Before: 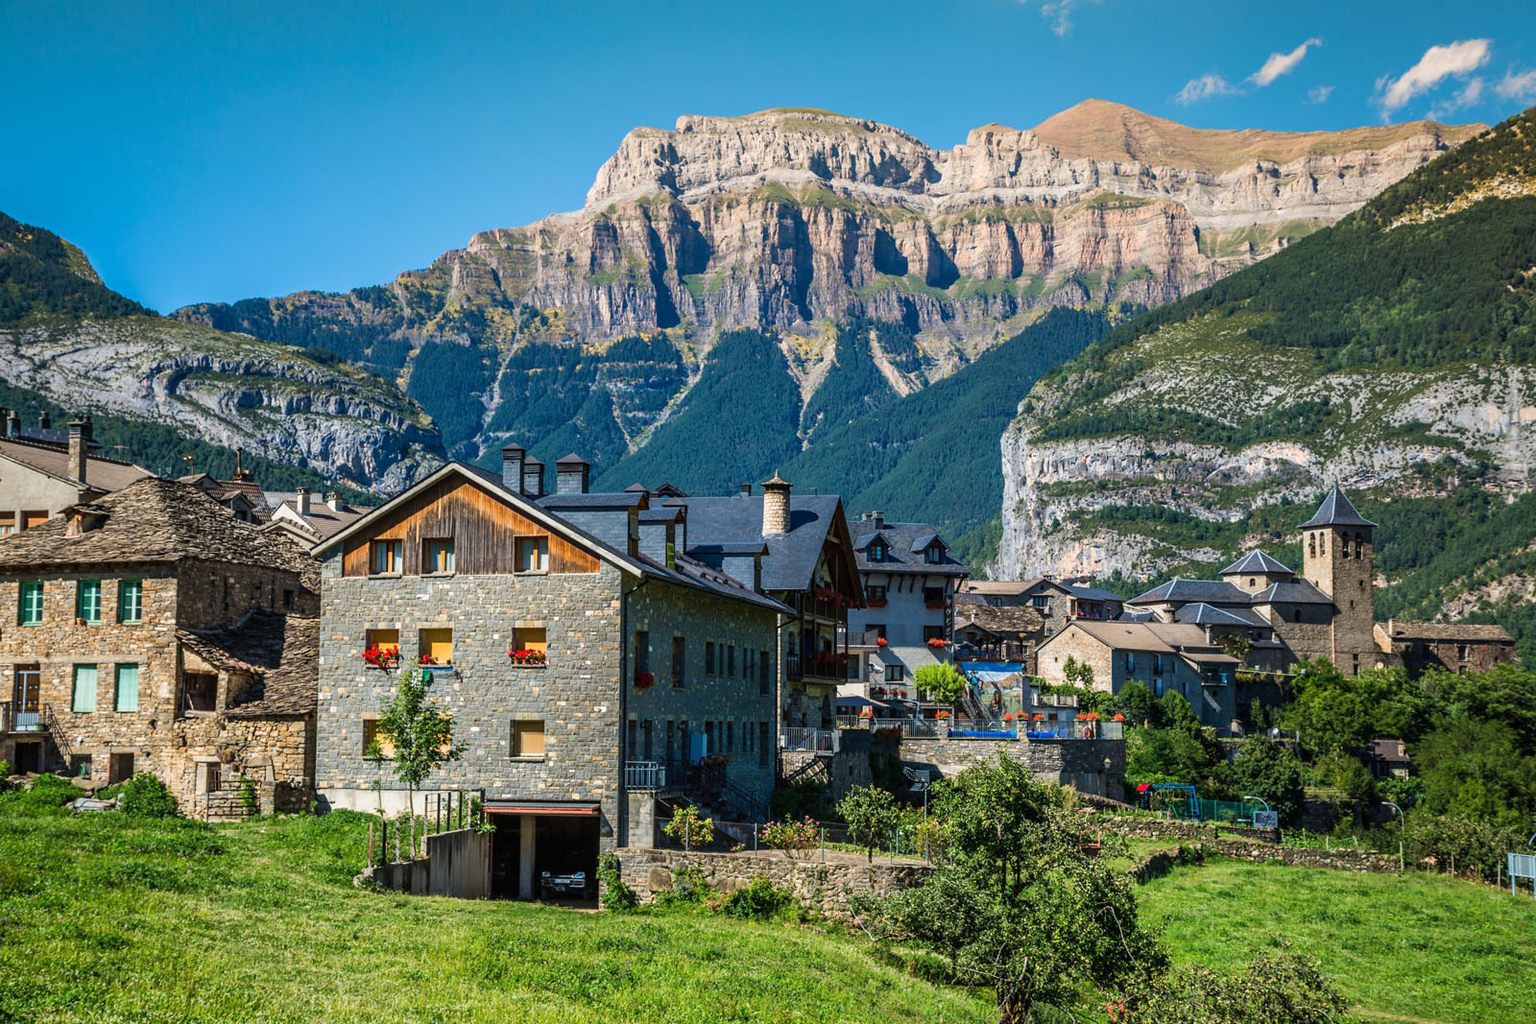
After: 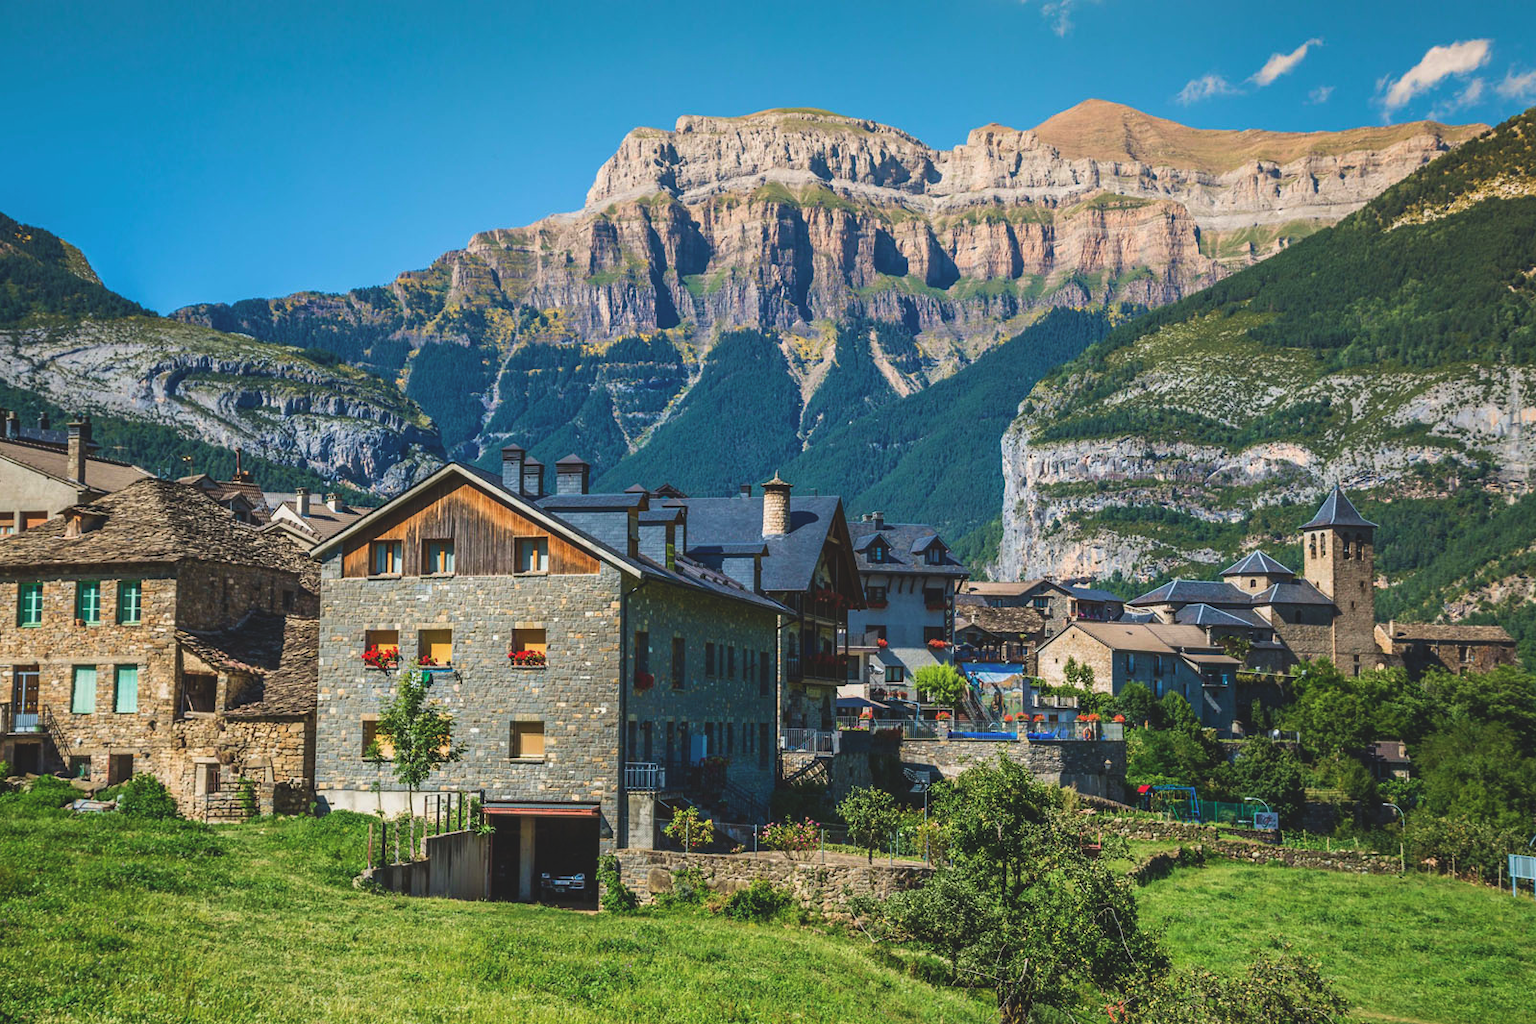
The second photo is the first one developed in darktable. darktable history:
velvia: on, module defaults
exposure: black level correction -0.015, exposure -0.133 EV, compensate highlight preservation false
crop and rotate: left 0.095%, bottom 0.006%
